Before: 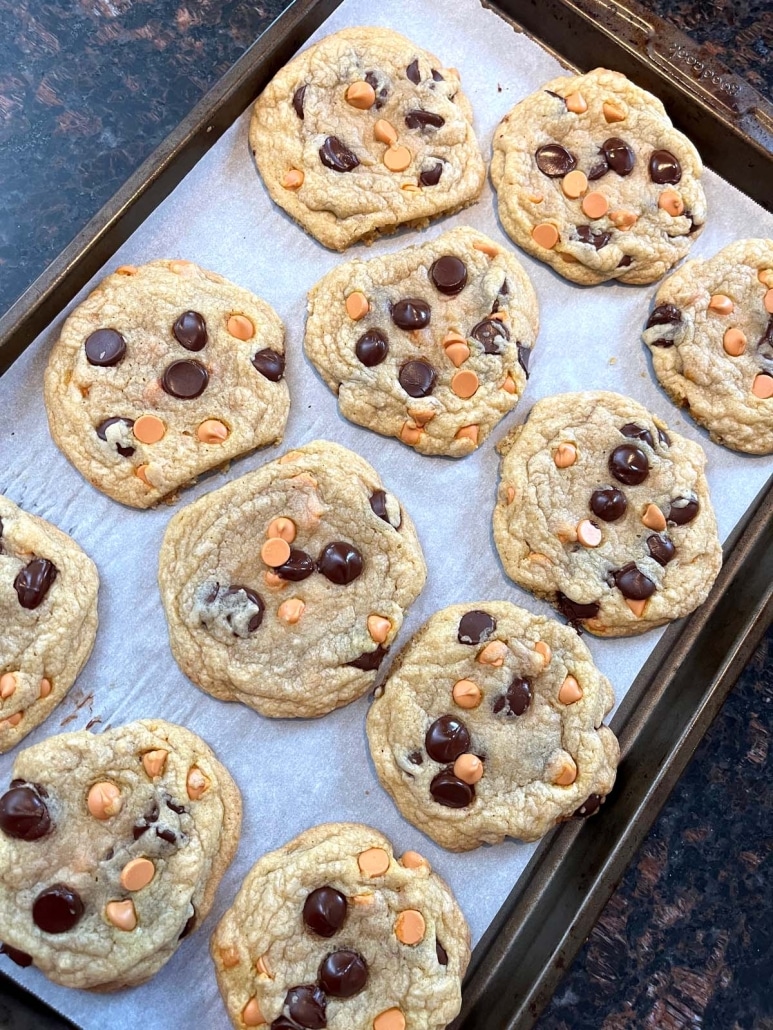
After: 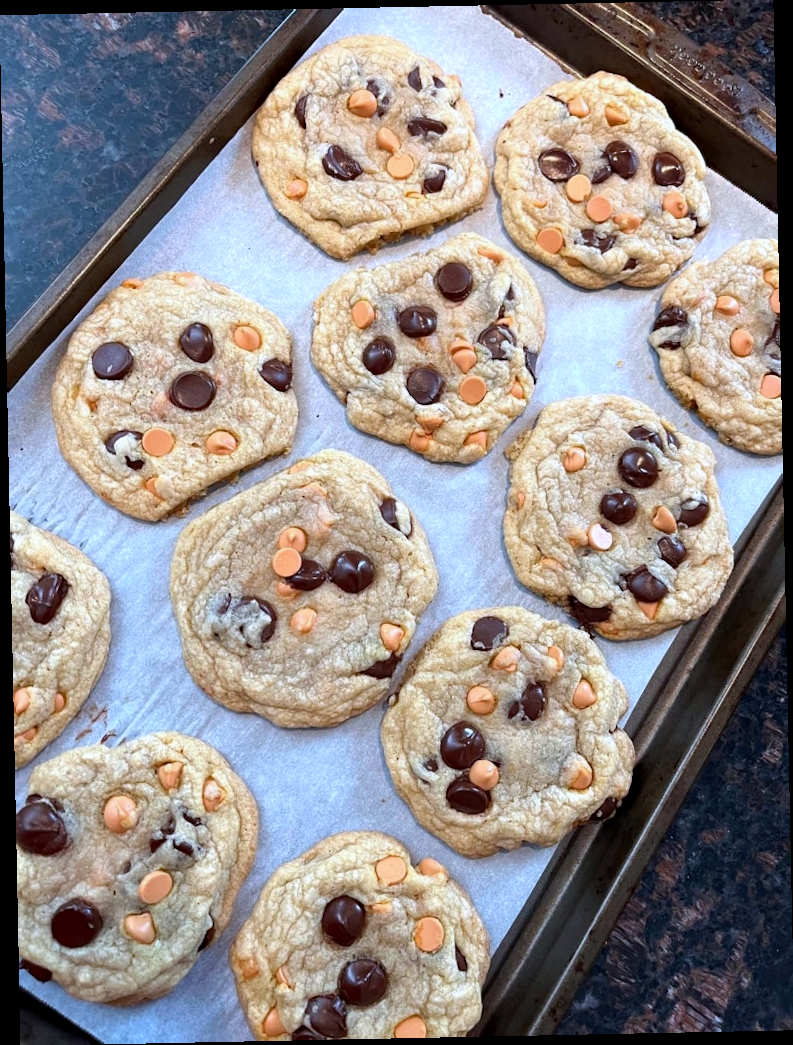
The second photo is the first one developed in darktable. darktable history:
haze removal: strength 0.1, compatibility mode true, adaptive false
rotate and perspective: rotation -1.17°, automatic cropping off
color correction: highlights a* -0.772, highlights b* -8.92
